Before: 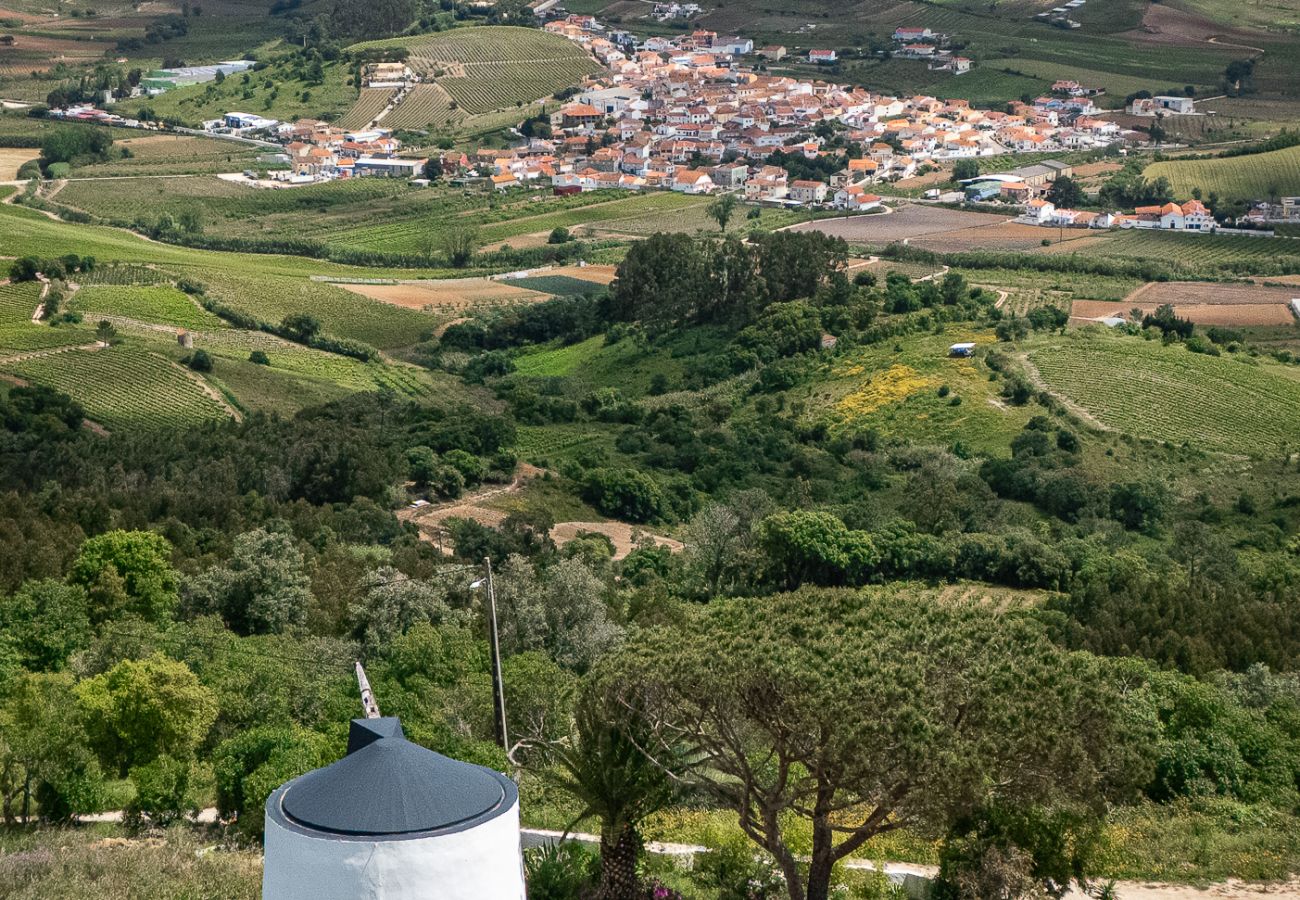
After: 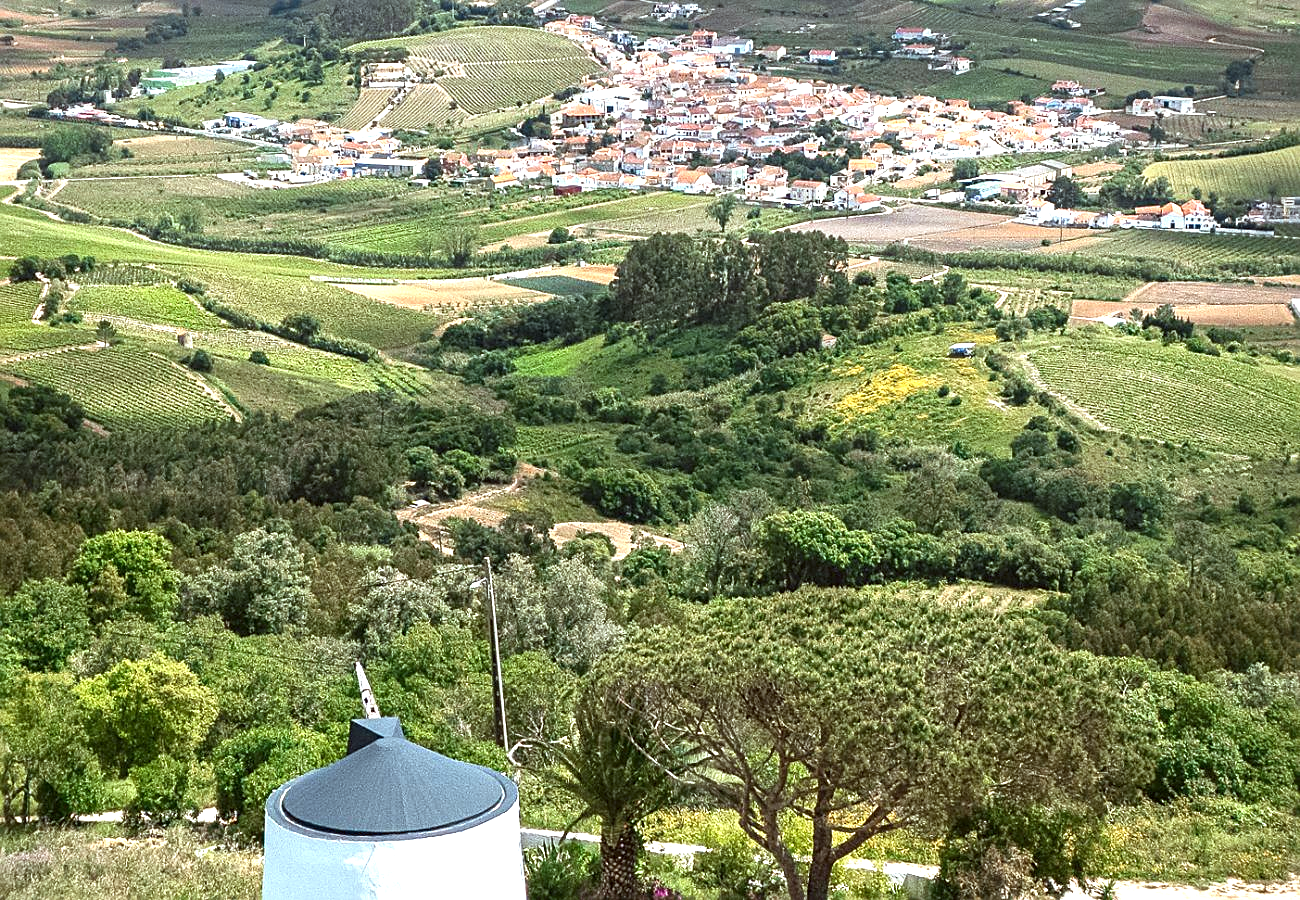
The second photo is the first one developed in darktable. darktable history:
sharpen: on, module defaults
color correction: highlights a* -4.94, highlights b* -3.15, shadows a* 3.9, shadows b* 4.29
exposure: black level correction 0, exposure 1.101 EV, compensate highlight preservation false
